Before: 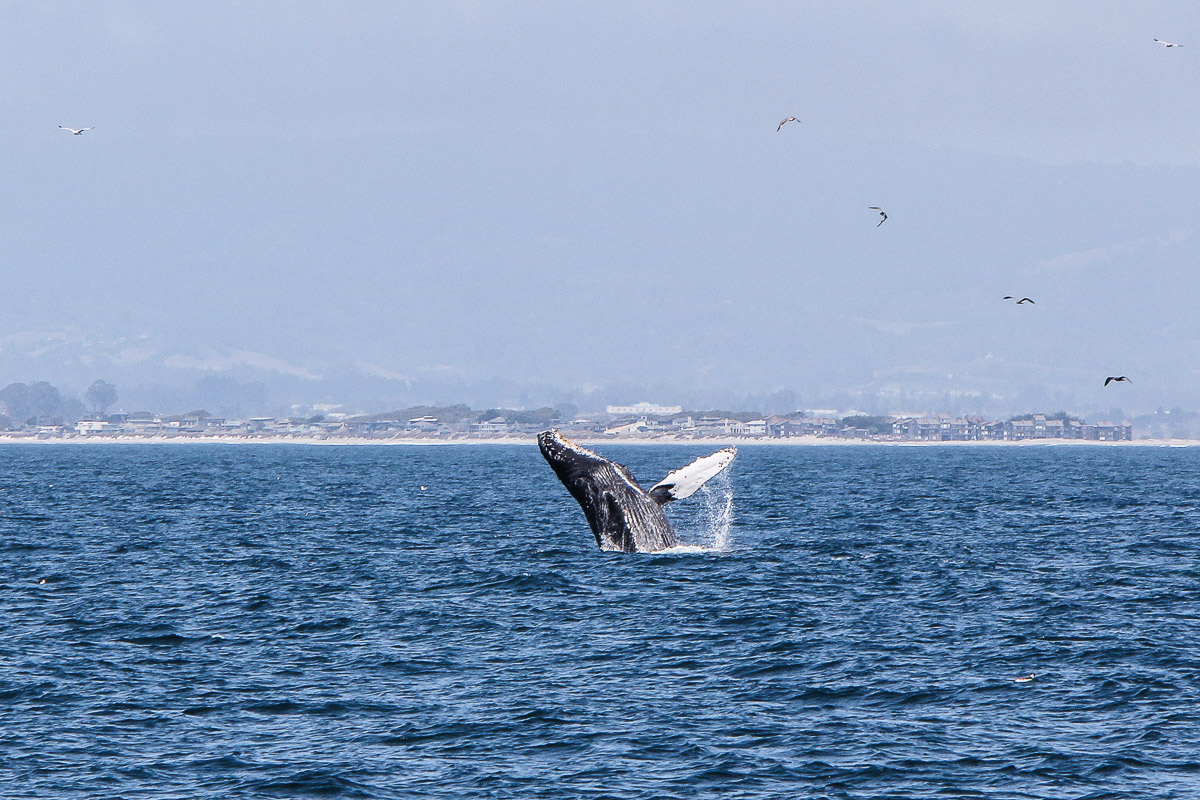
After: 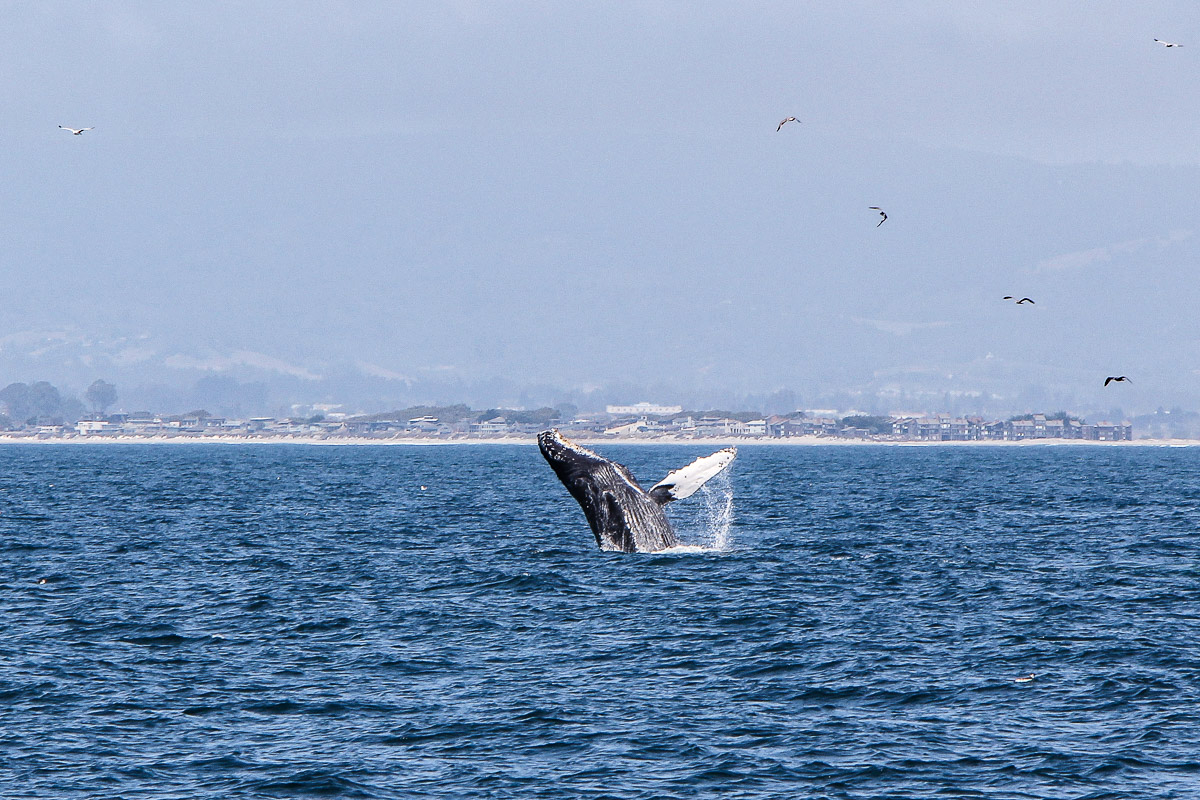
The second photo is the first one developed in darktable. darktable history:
bloom: size 9%, threshold 100%, strength 7%
haze removal: compatibility mode true, adaptive false
